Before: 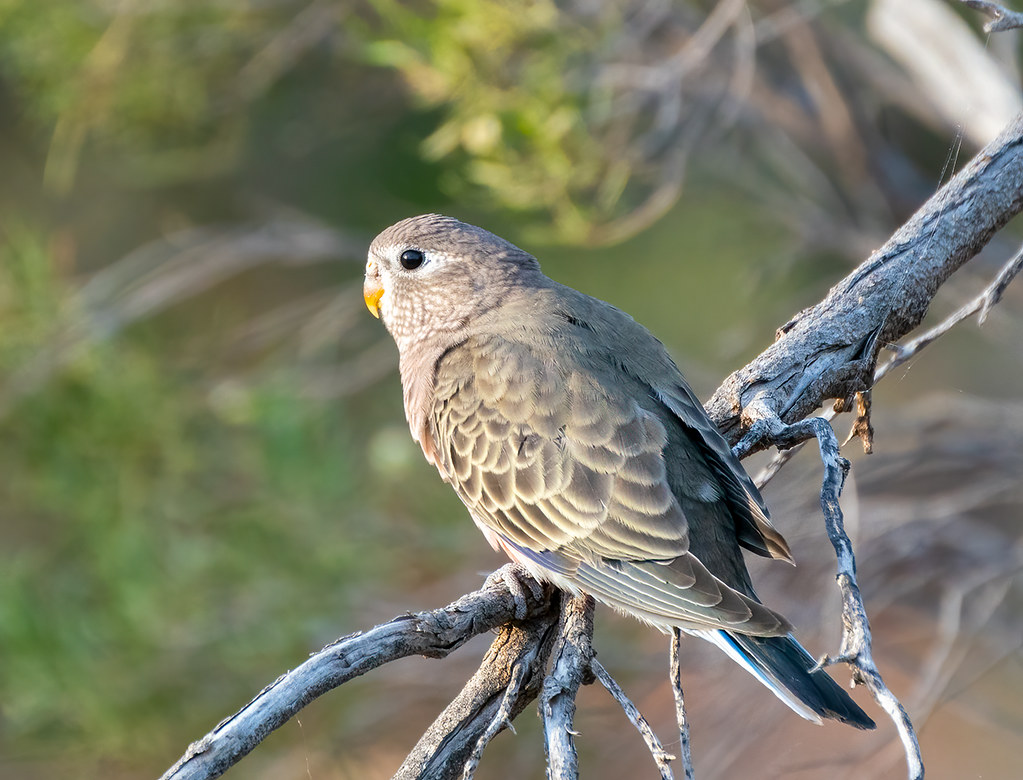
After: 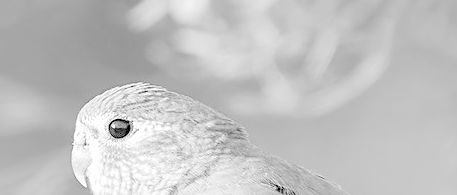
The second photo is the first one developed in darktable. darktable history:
monochrome: on, module defaults
contrast brightness saturation: brightness 1
color balance: mode lift, gamma, gain (sRGB)
crop: left 28.64%, top 16.832%, right 26.637%, bottom 58.055%
sharpen: on, module defaults
